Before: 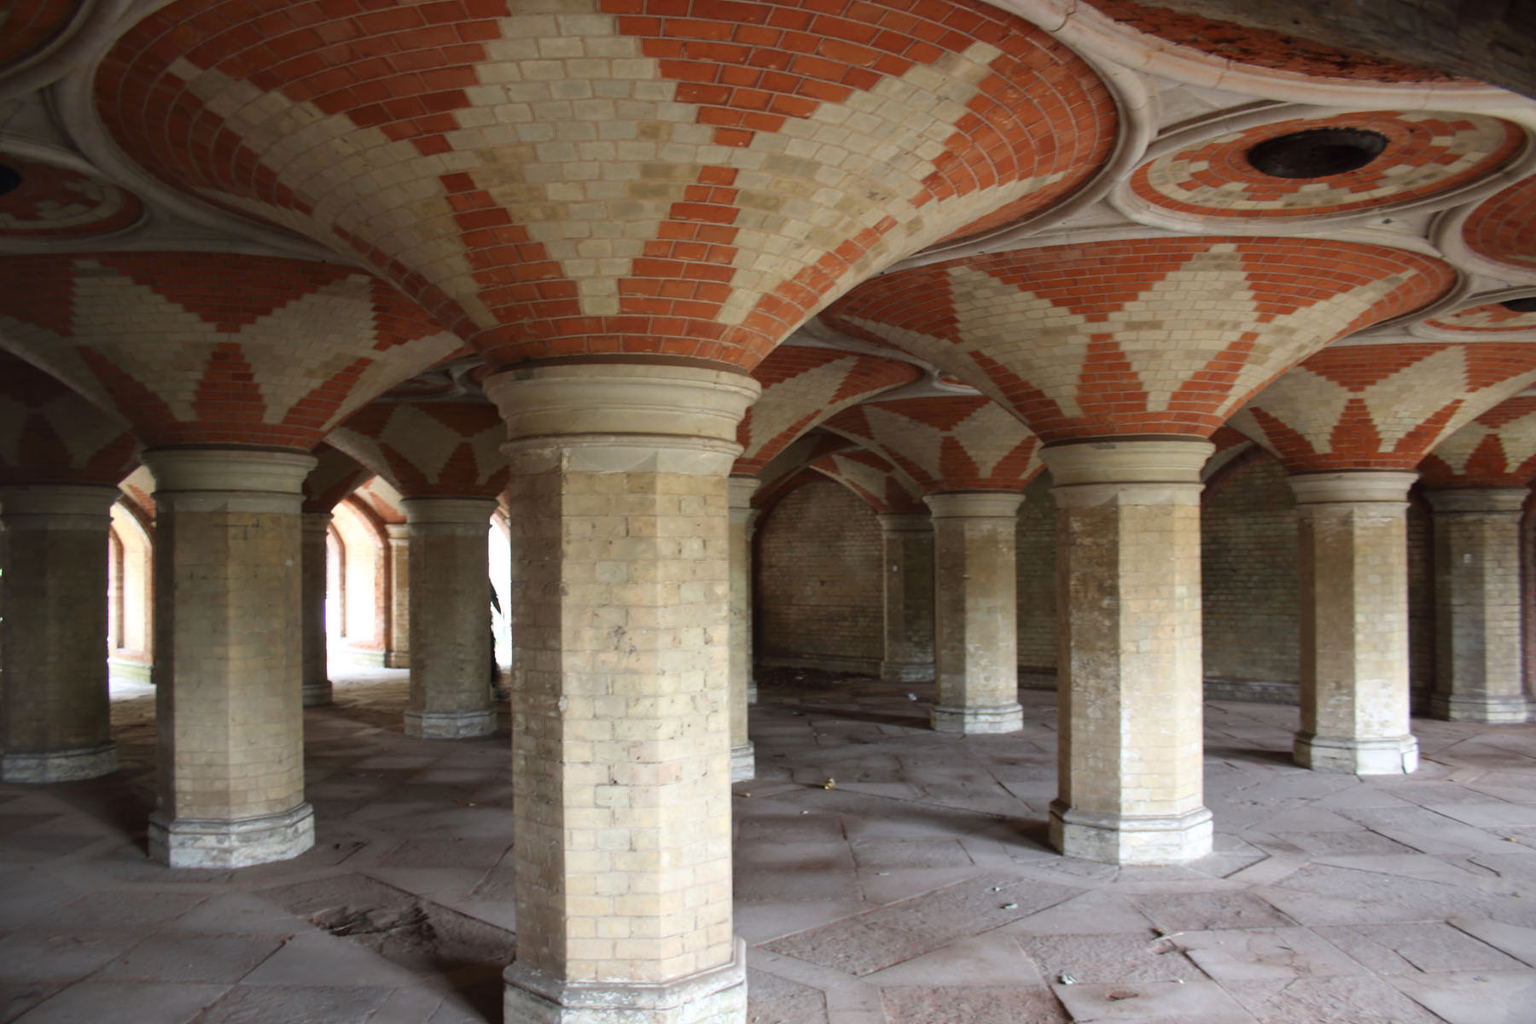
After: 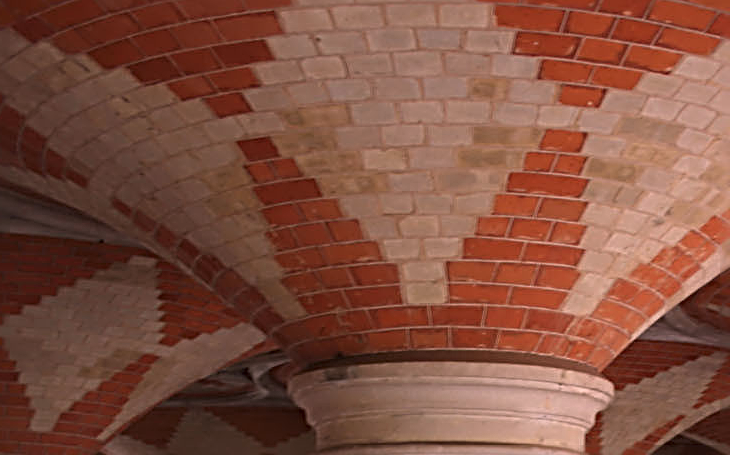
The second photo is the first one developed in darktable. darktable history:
crop: left 15.452%, top 5.459%, right 43.956%, bottom 56.62%
sharpen: radius 3.69, amount 0.928
white balance: red 1.188, blue 1.11
